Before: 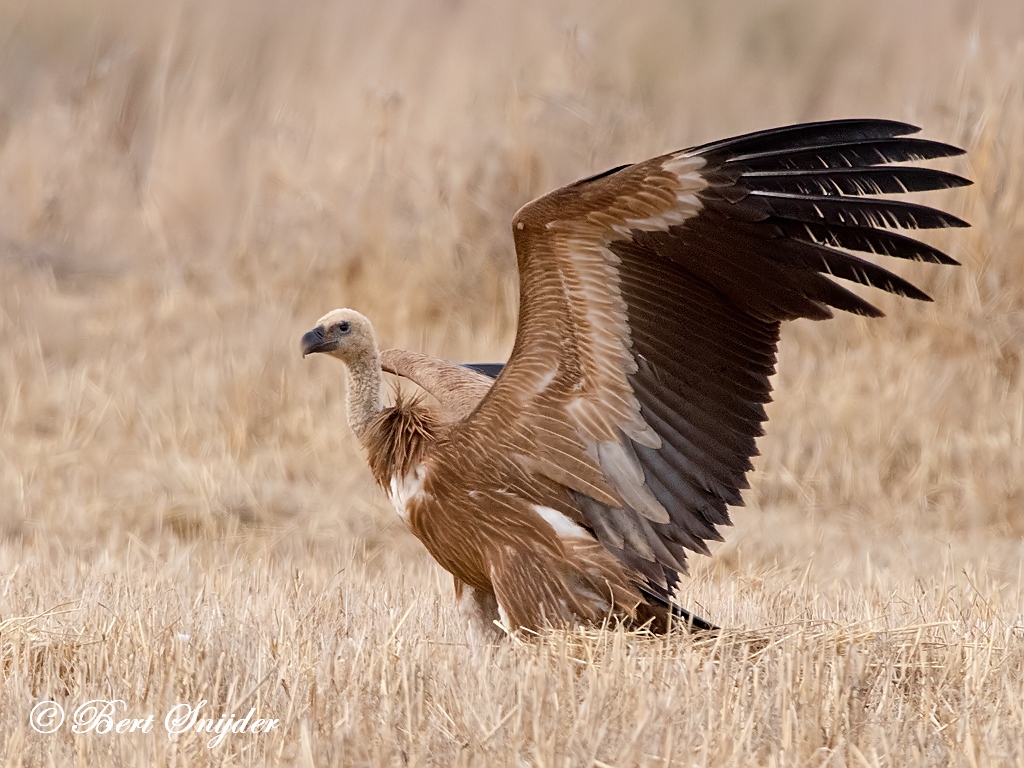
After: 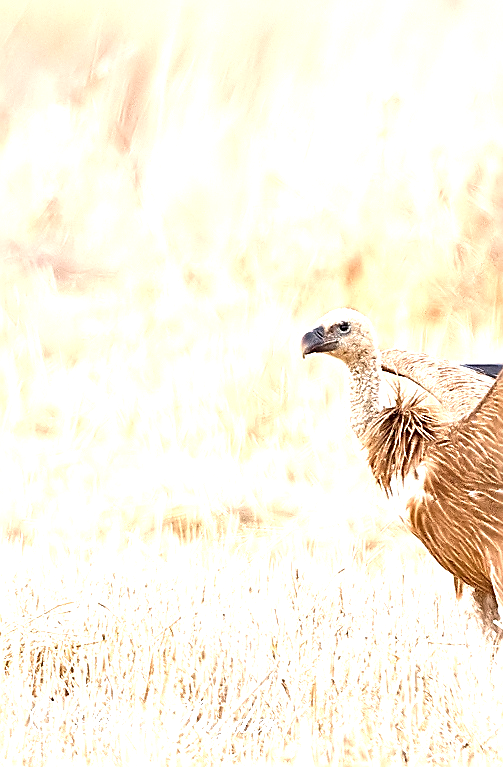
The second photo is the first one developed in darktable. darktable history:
sharpen: amount 1.005
exposure: black level correction 0, exposure 1.959 EV, compensate exposure bias true, compensate highlight preservation false
crop and rotate: left 0.048%, top 0%, right 50.751%
